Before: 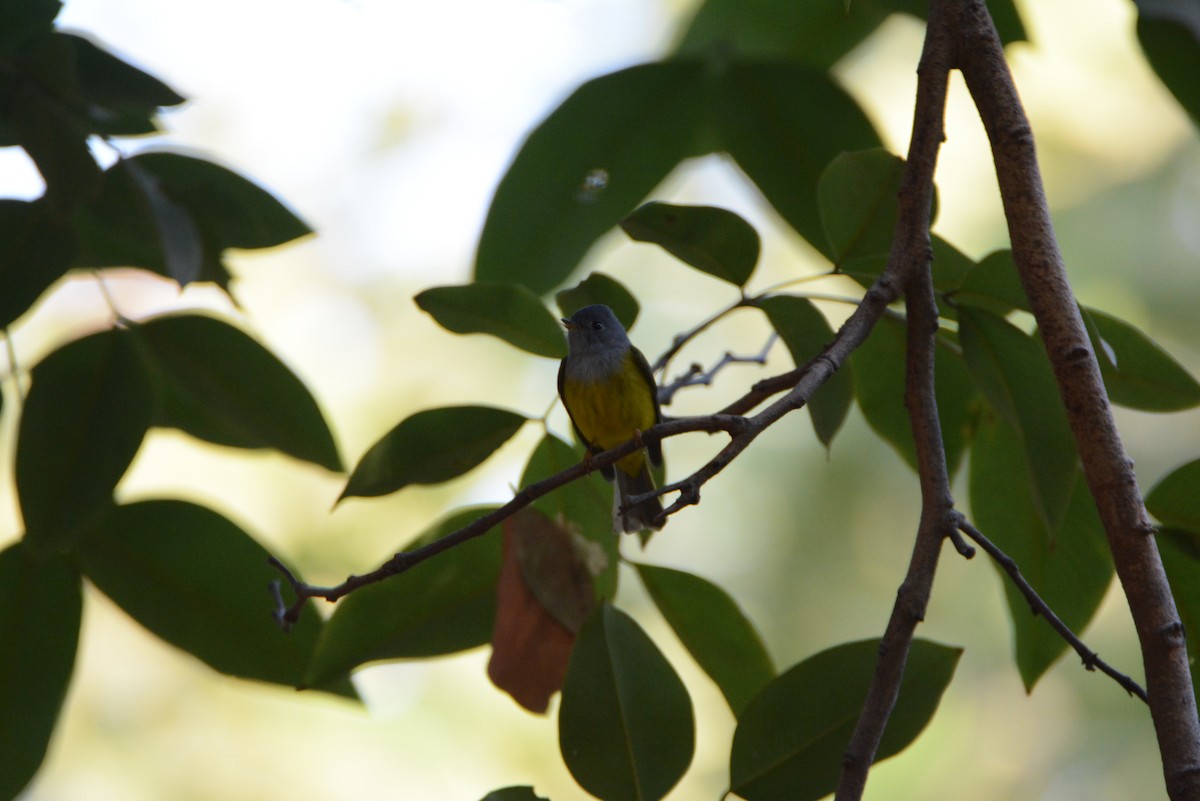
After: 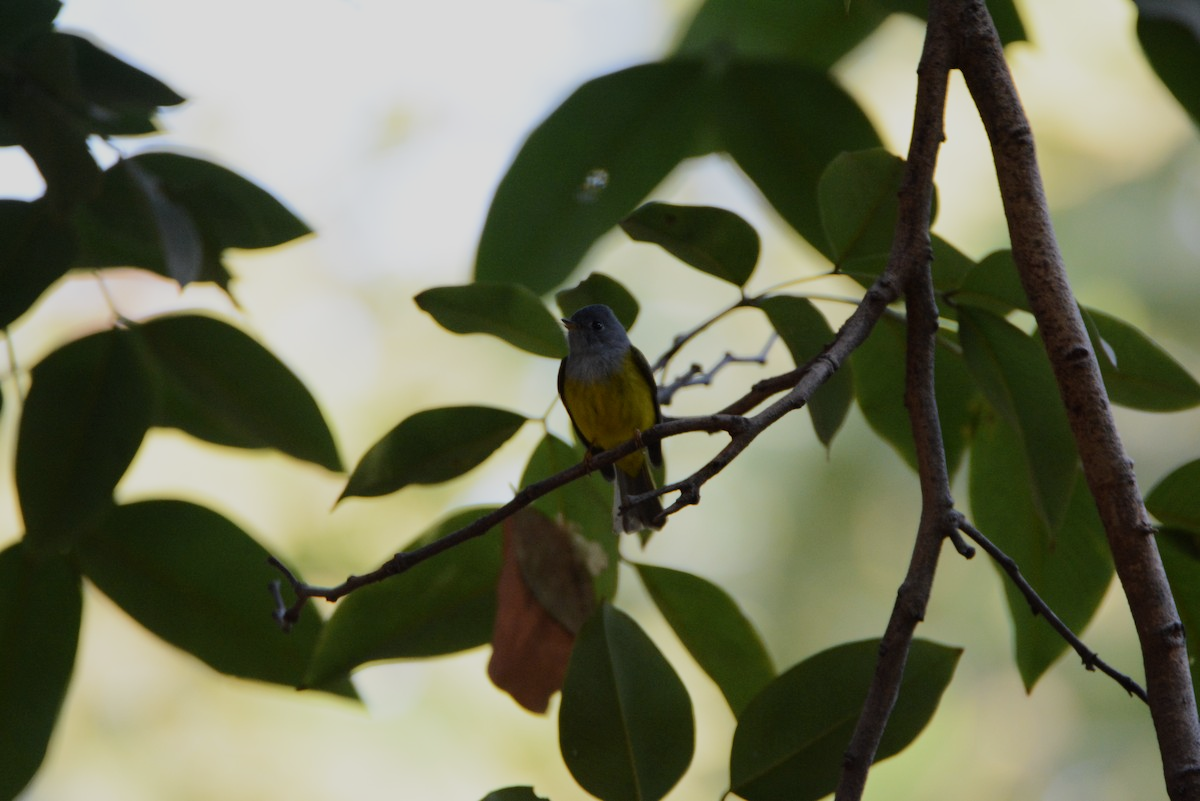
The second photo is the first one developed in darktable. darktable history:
filmic rgb: black relative exposure -7.97 EV, white relative exposure 3.99 EV, hardness 4.16, contrast 0.991, contrast in shadows safe
